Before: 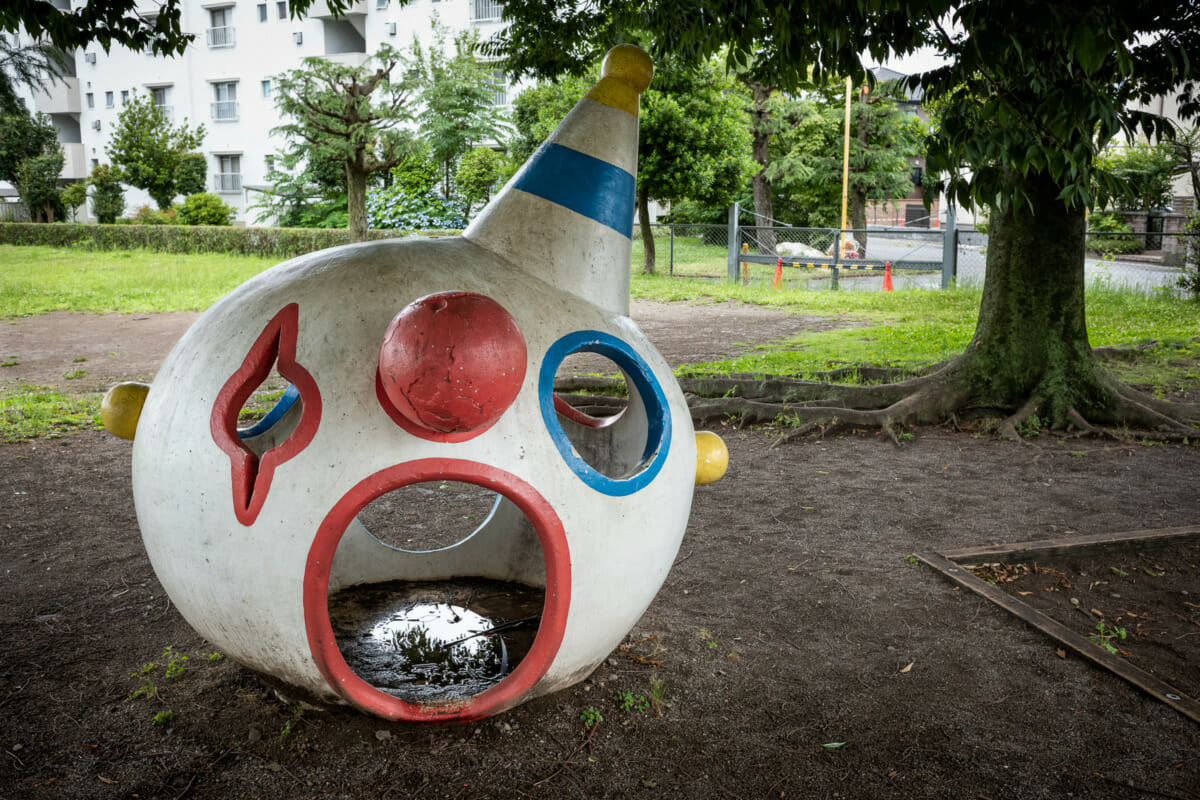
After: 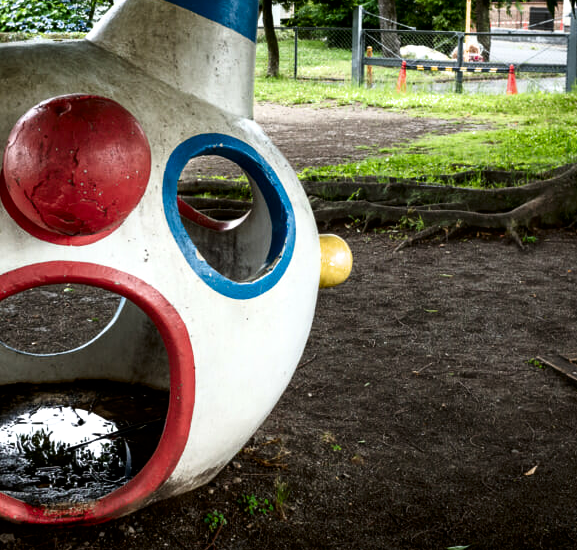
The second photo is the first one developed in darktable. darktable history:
contrast brightness saturation: contrast 0.067, brightness -0.152, saturation 0.109
crop: left 31.402%, top 24.648%, right 20.448%, bottom 6.583%
filmic rgb: black relative exposure -8.02 EV, white relative exposure 2.19 EV, threshold 6 EV, hardness 7.04, color science v6 (2022), enable highlight reconstruction true
